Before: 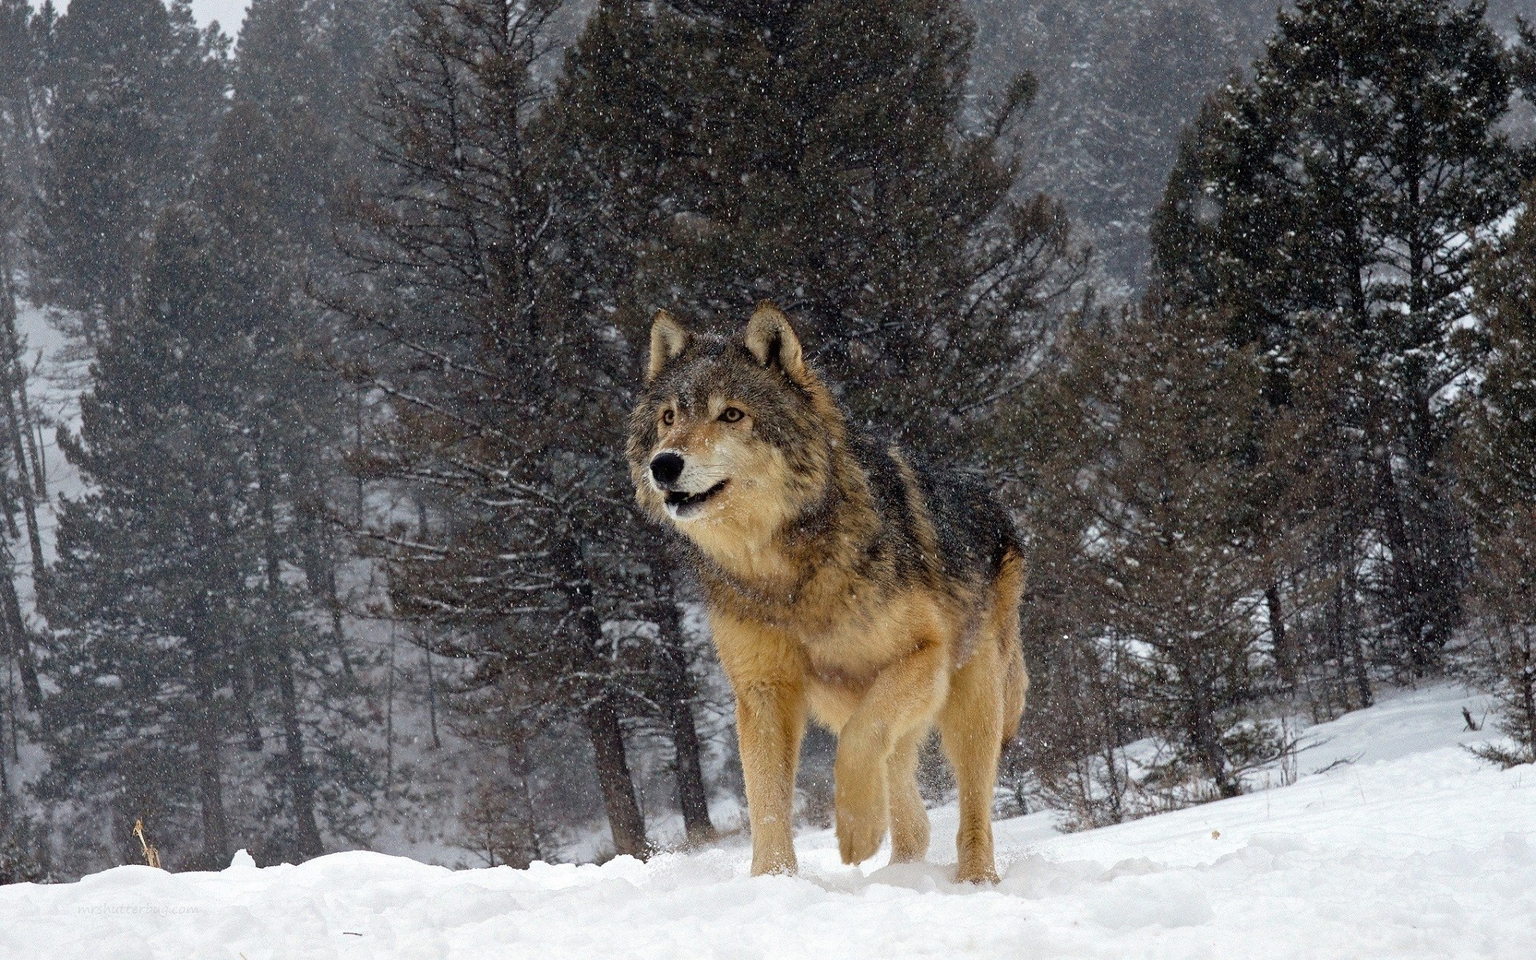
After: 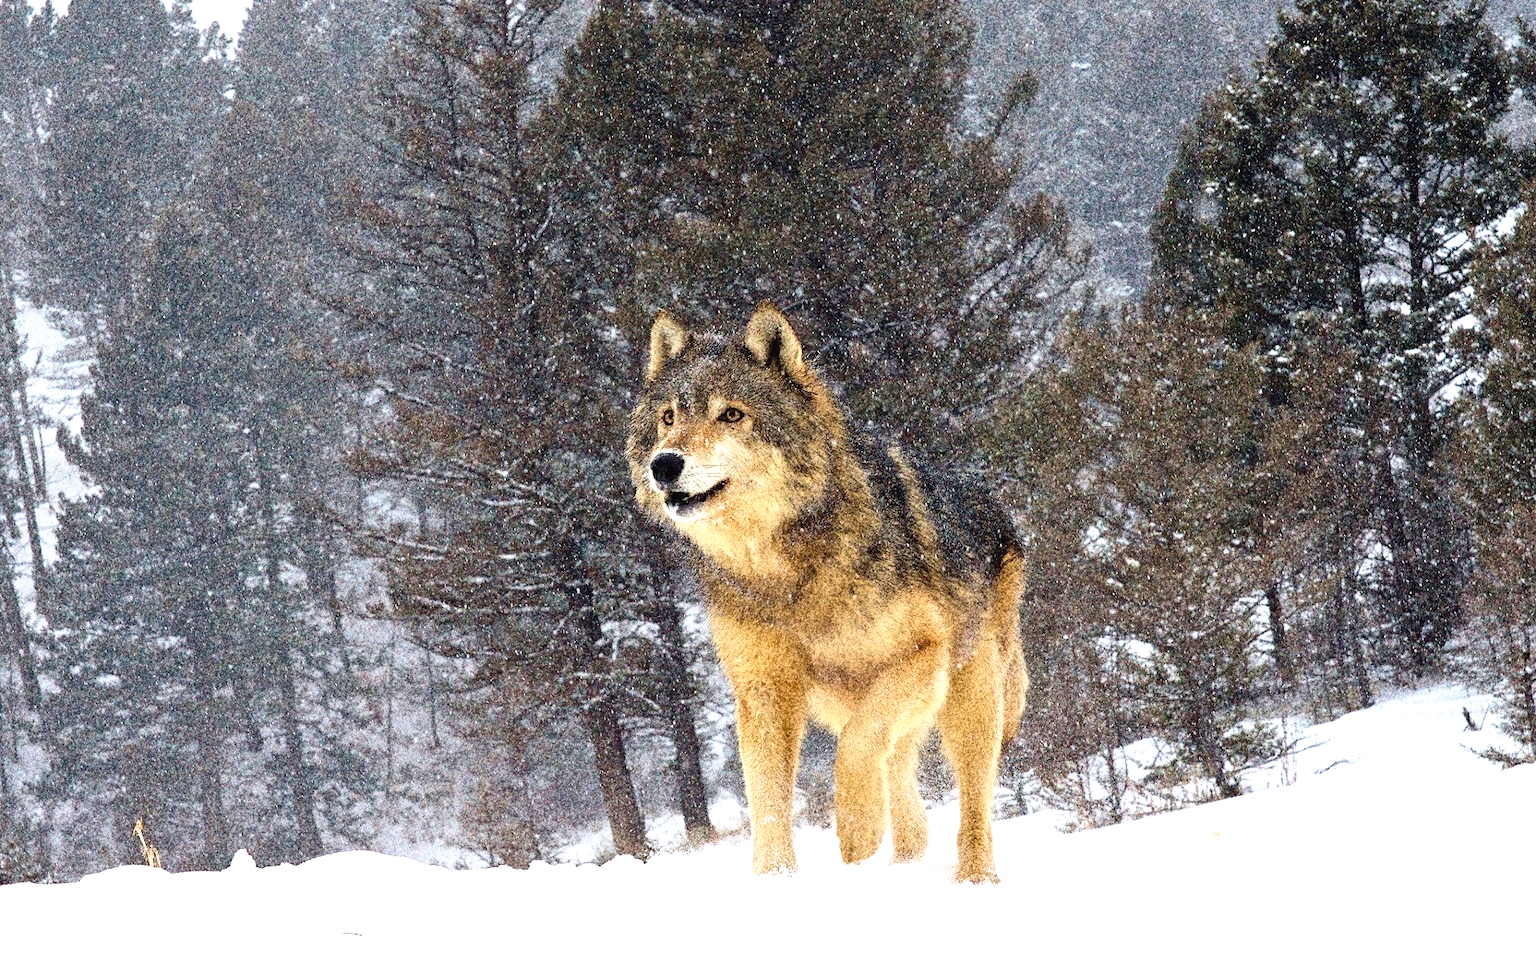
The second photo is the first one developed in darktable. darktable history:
exposure: black level correction 0, exposure 1.2 EV, compensate exposure bias true, compensate highlight preservation false
grain: coarseness 30.02 ISO, strength 100%
velvia: on, module defaults
